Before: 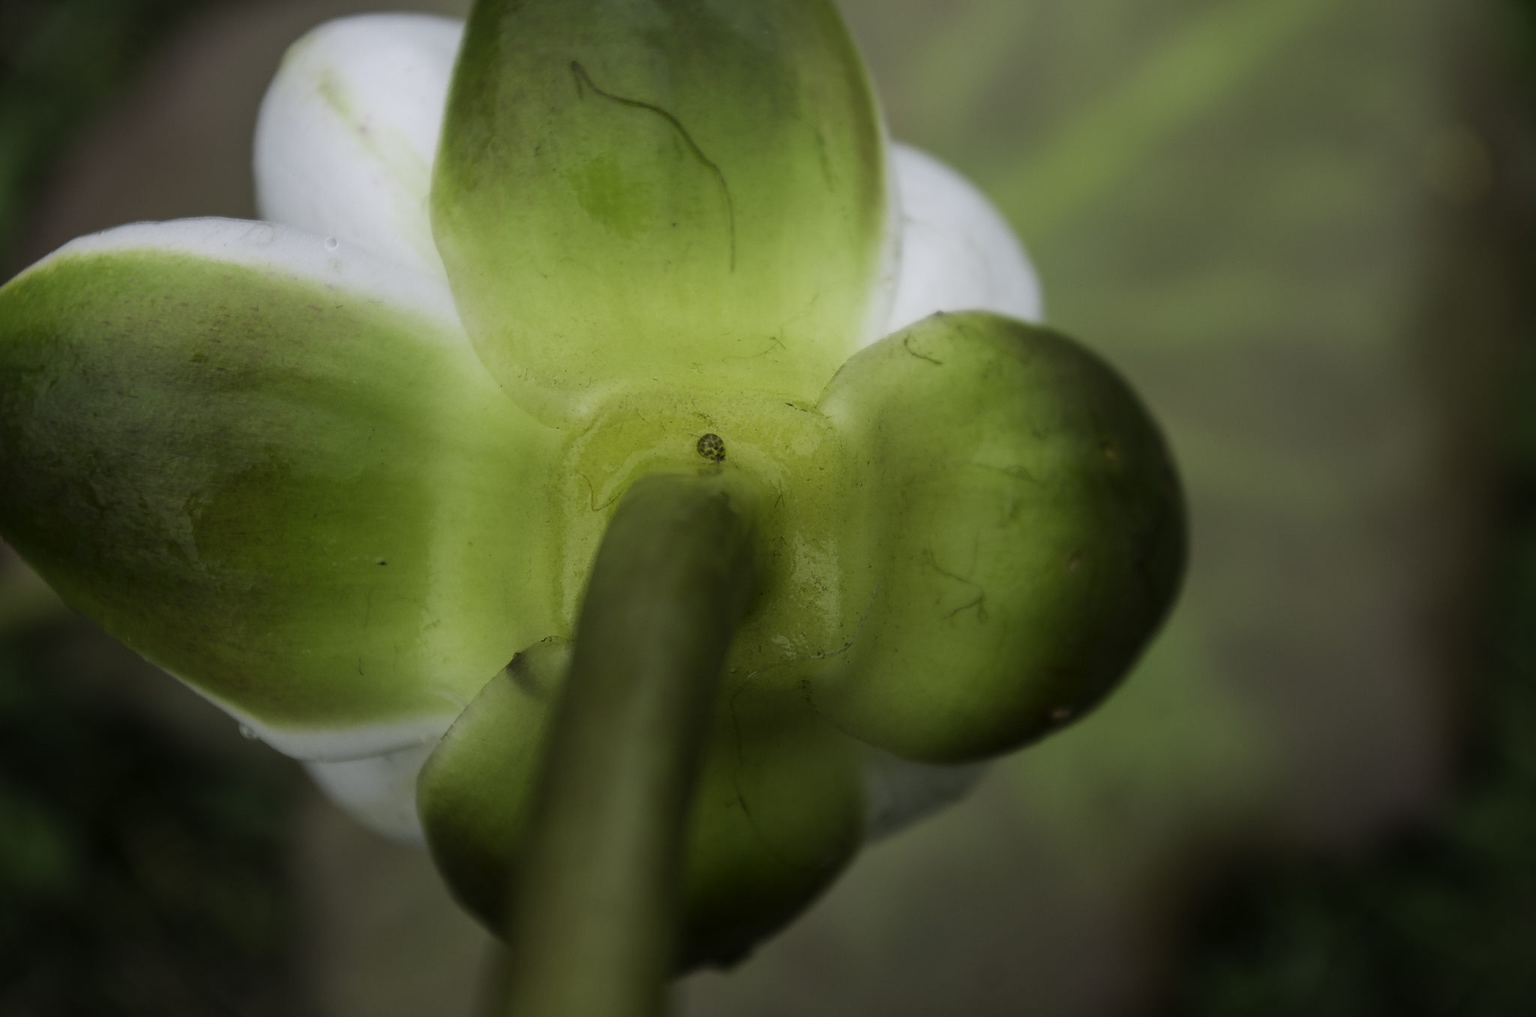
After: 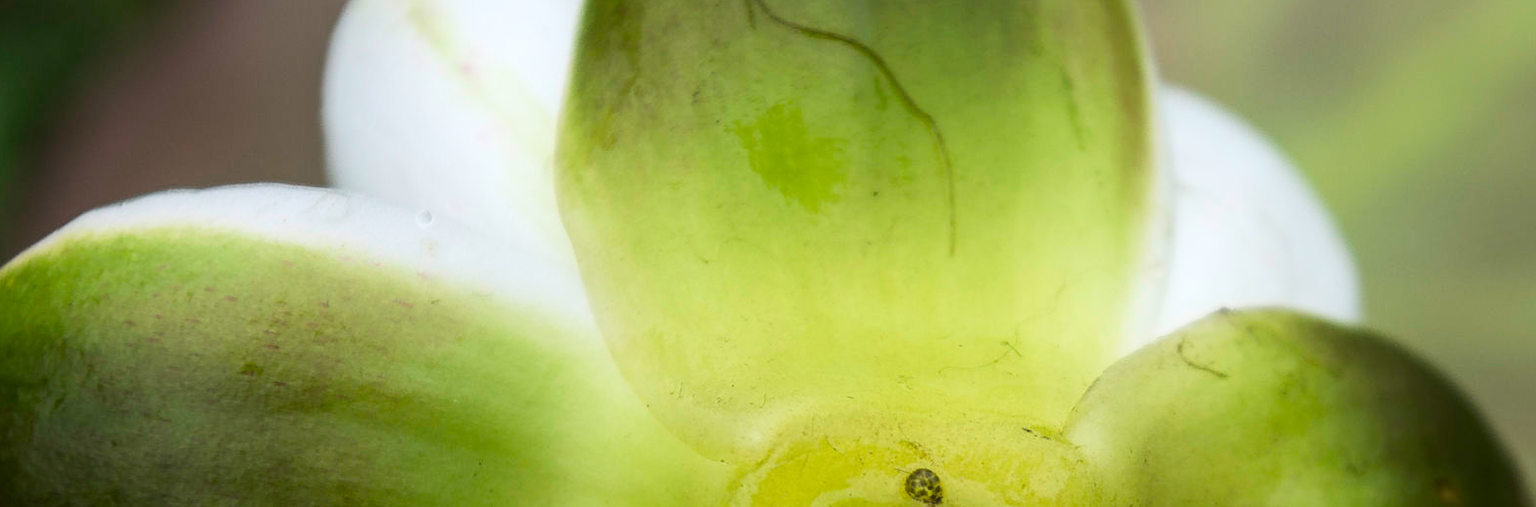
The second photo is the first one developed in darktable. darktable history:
contrast brightness saturation: contrast 0.153, brightness 0.049
crop: left 0.557%, top 7.645%, right 23.332%, bottom 54.349%
tone equalizer: -8 EV -0.425 EV, -7 EV -0.375 EV, -6 EV -0.329 EV, -5 EV -0.261 EV, -3 EV 0.244 EV, -2 EV 0.337 EV, -1 EV 0.379 EV, +0 EV 0.445 EV, edges refinement/feathering 500, mask exposure compensation -1.57 EV, preserve details guided filter
